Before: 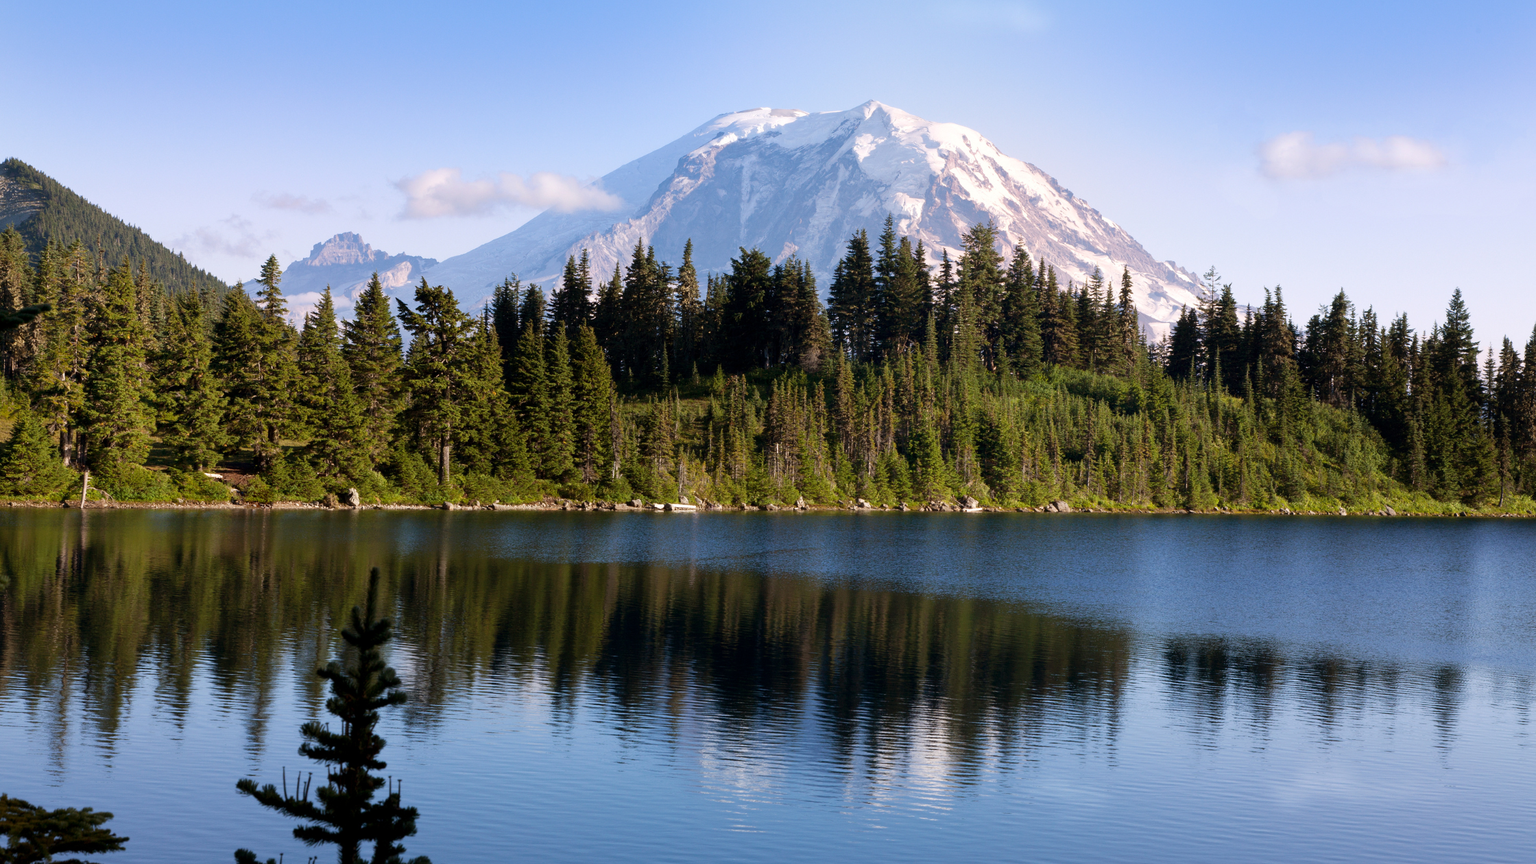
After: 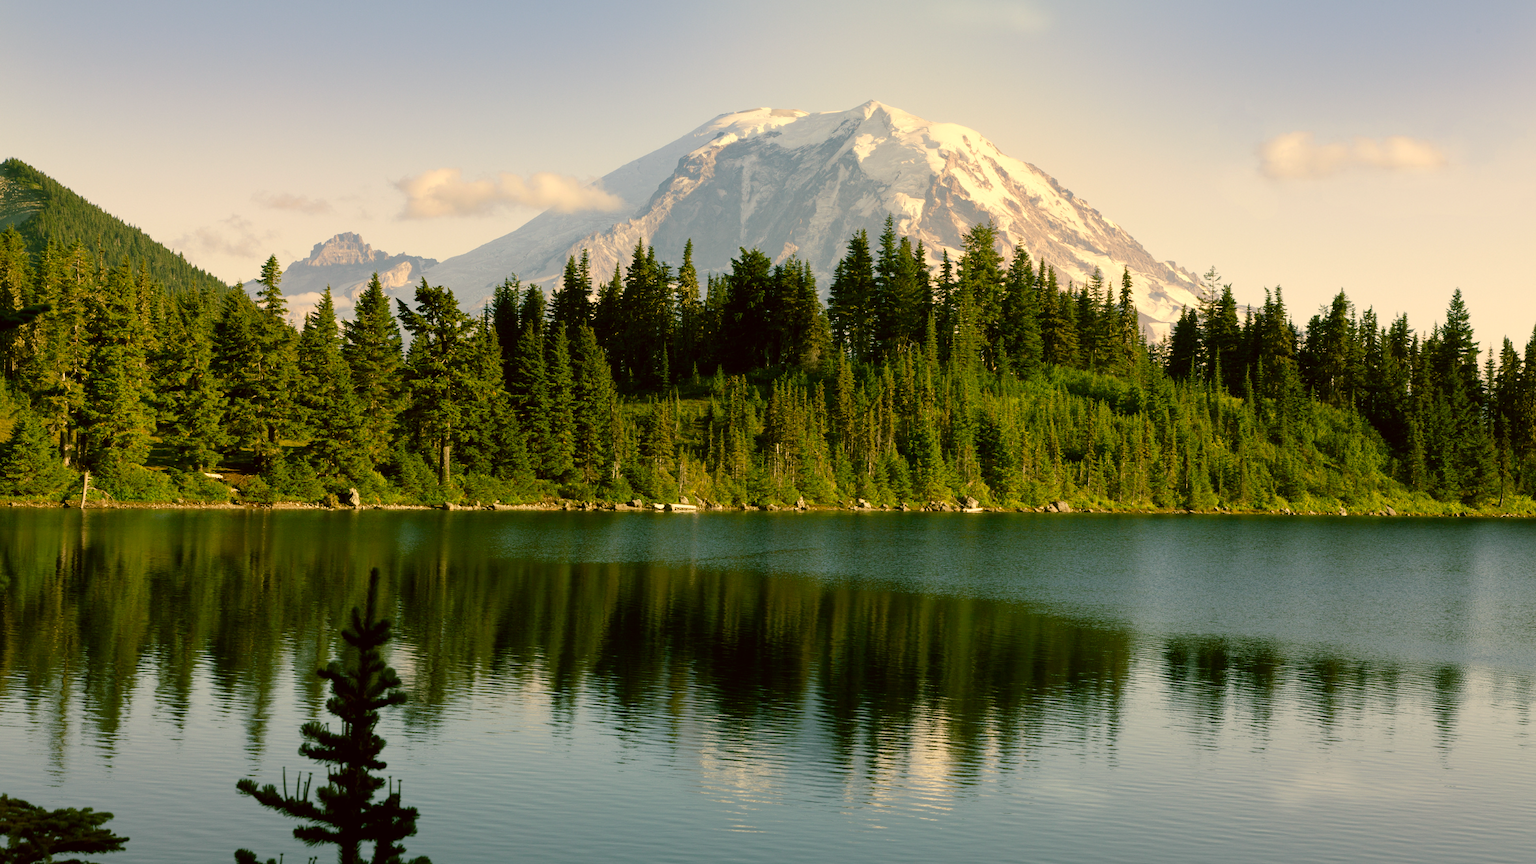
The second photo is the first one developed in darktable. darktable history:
color balance rgb: shadows lift › chroma 11.552%, shadows lift › hue 133.09°, highlights gain › chroma 1.345%, highlights gain › hue 55.39°, perceptual saturation grading › global saturation 0.616%
color correction: highlights a* 0.164, highlights b* 28.77, shadows a* -0.292, shadows b* 20.96
